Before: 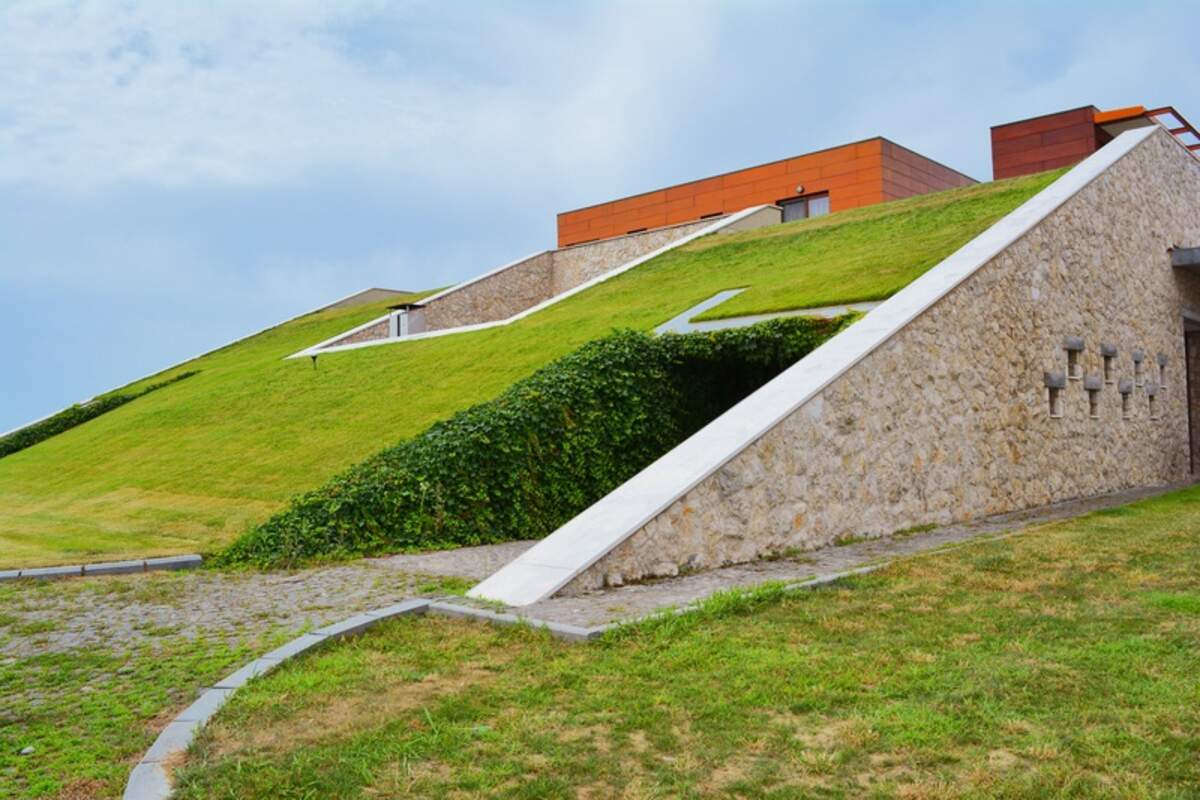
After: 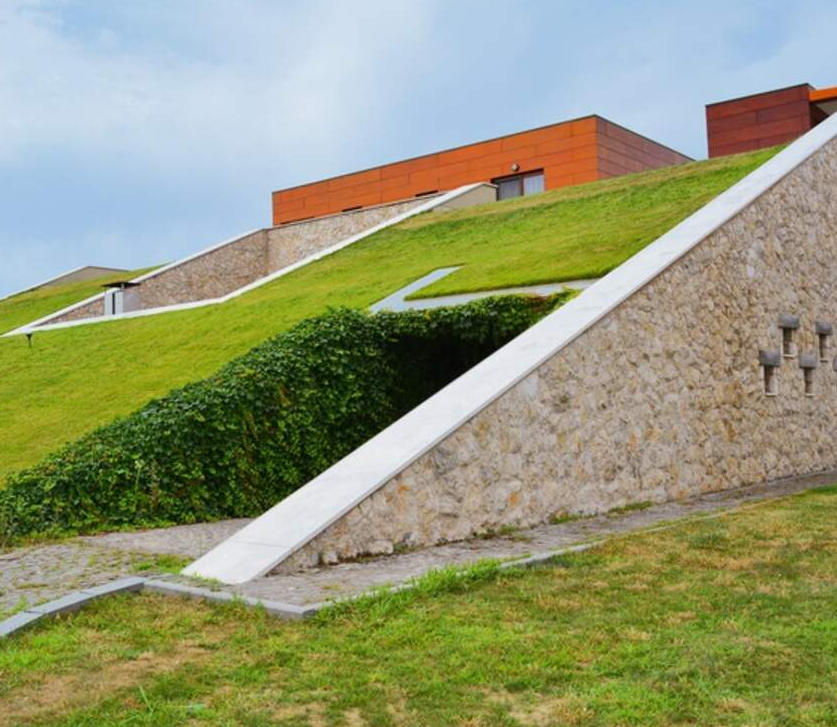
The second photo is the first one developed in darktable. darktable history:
crop and rotate: left 23.83%, top 2.958%, right 6.365%, bottom 6.064%
